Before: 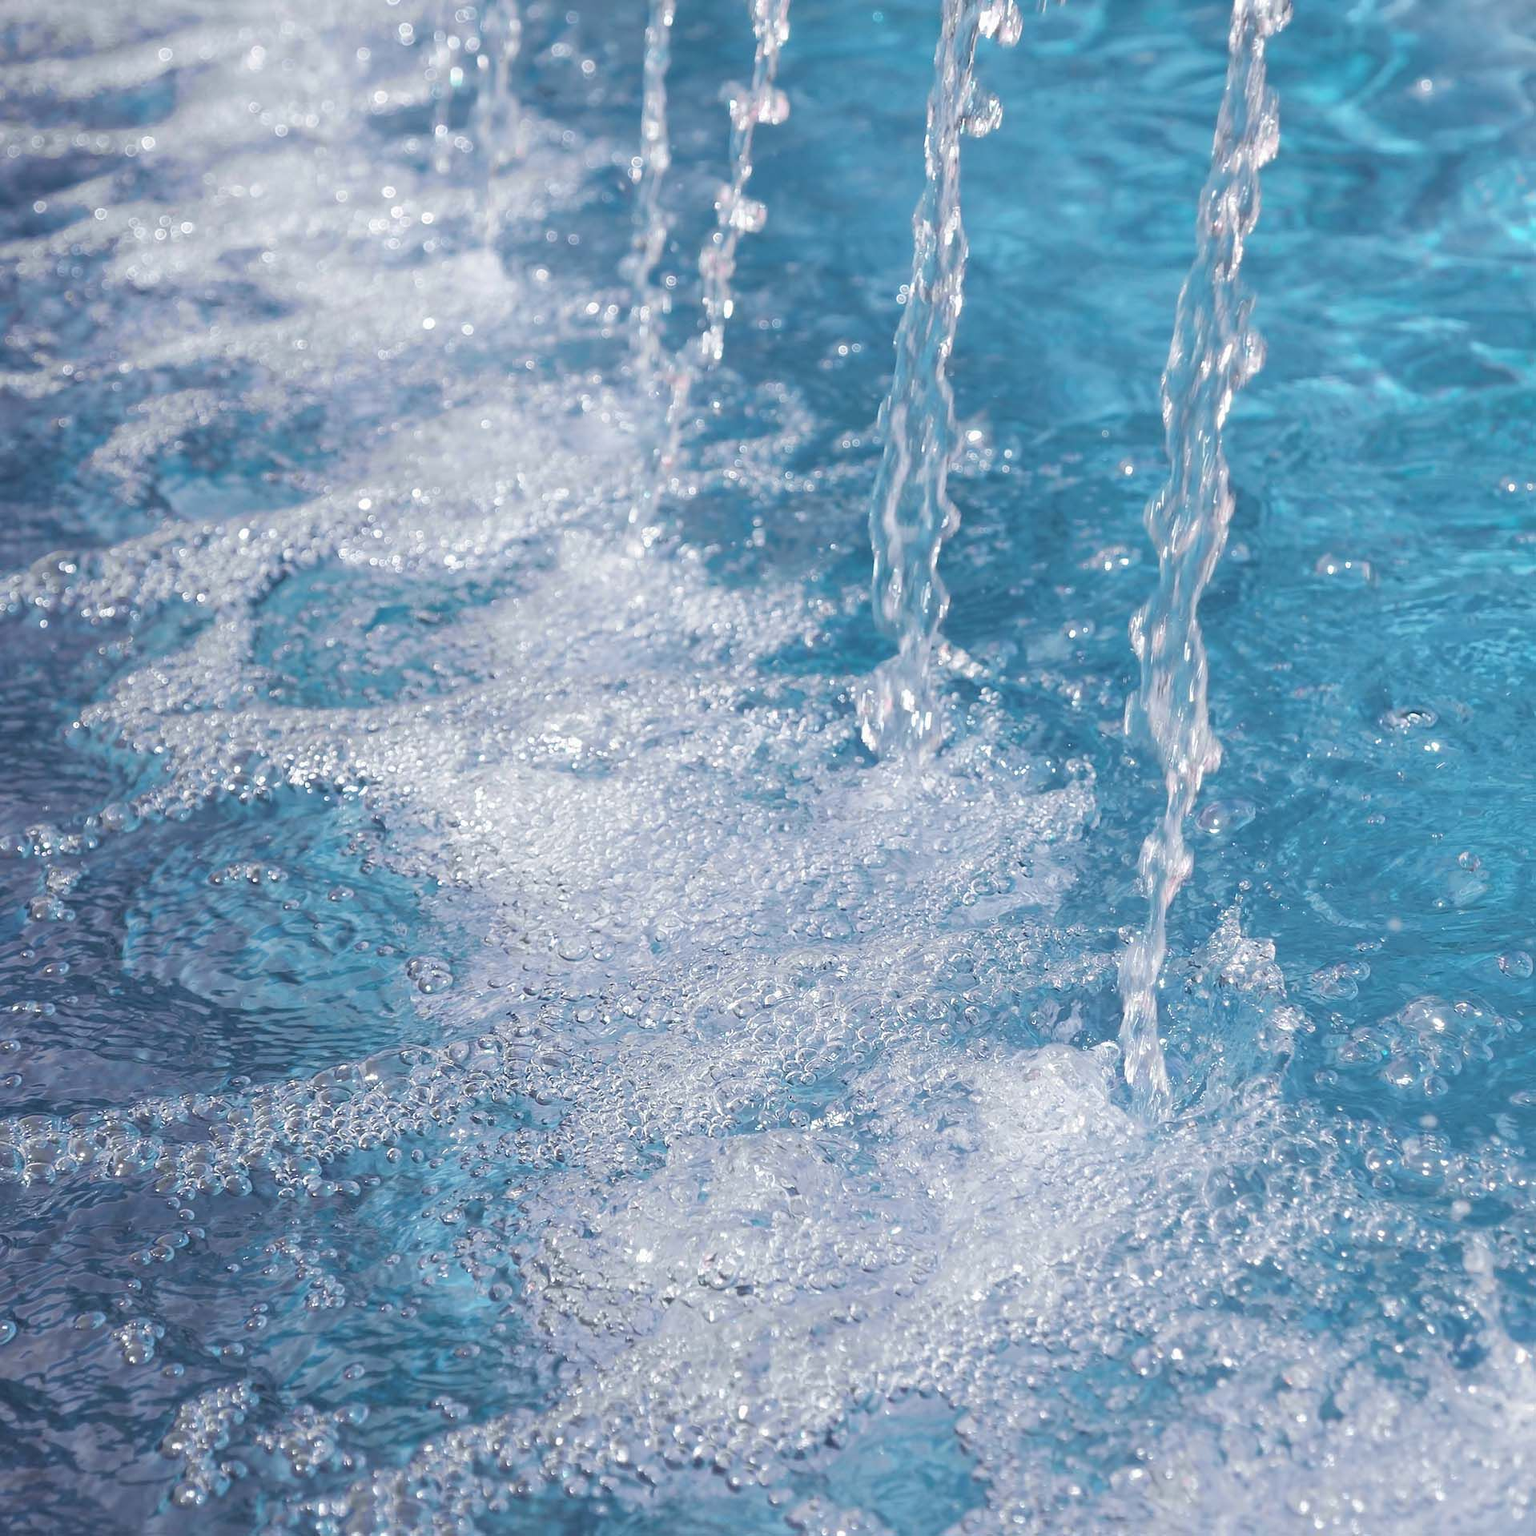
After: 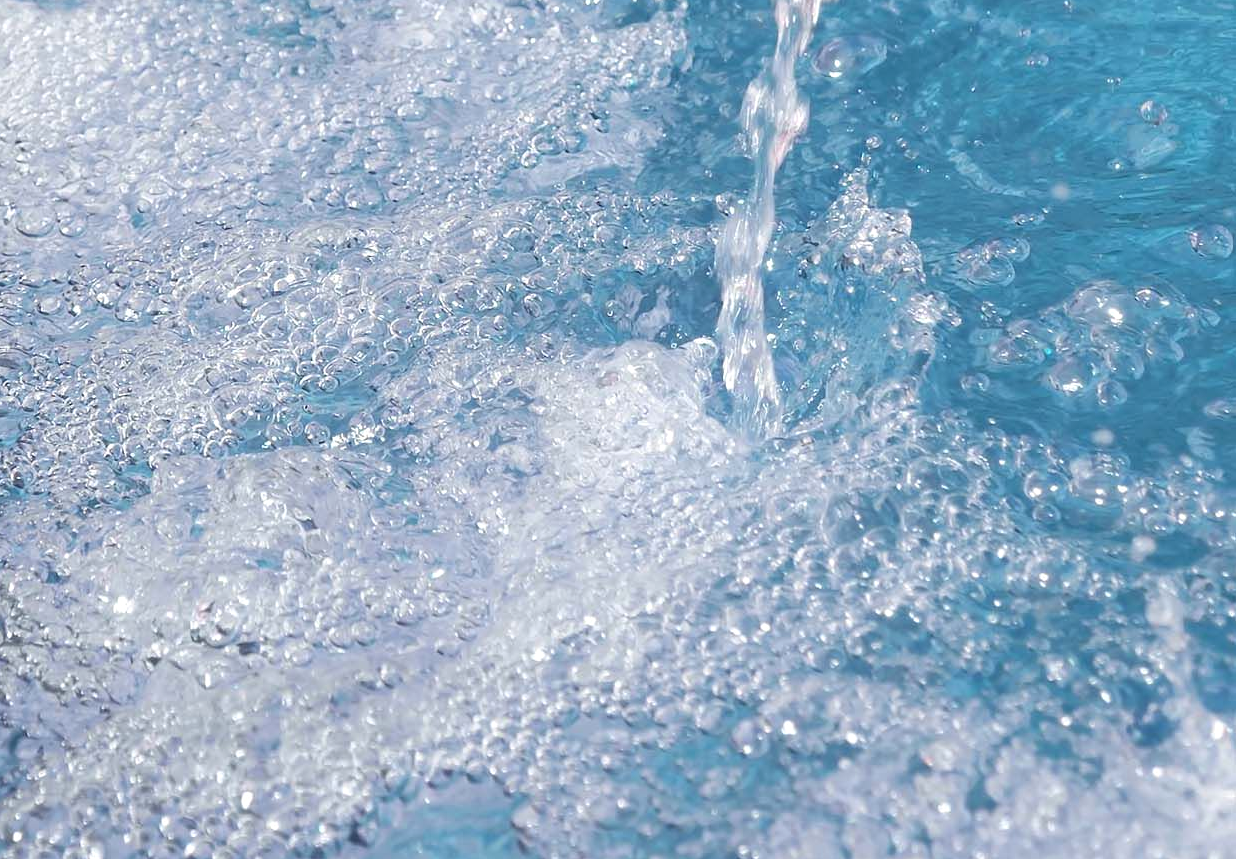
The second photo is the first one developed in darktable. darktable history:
crop and rotate: left 35.509%, top 50.238%, bottom 4.934%
levels: levels [0.016, 0.492, 0.969]
white balance: emerald 1
